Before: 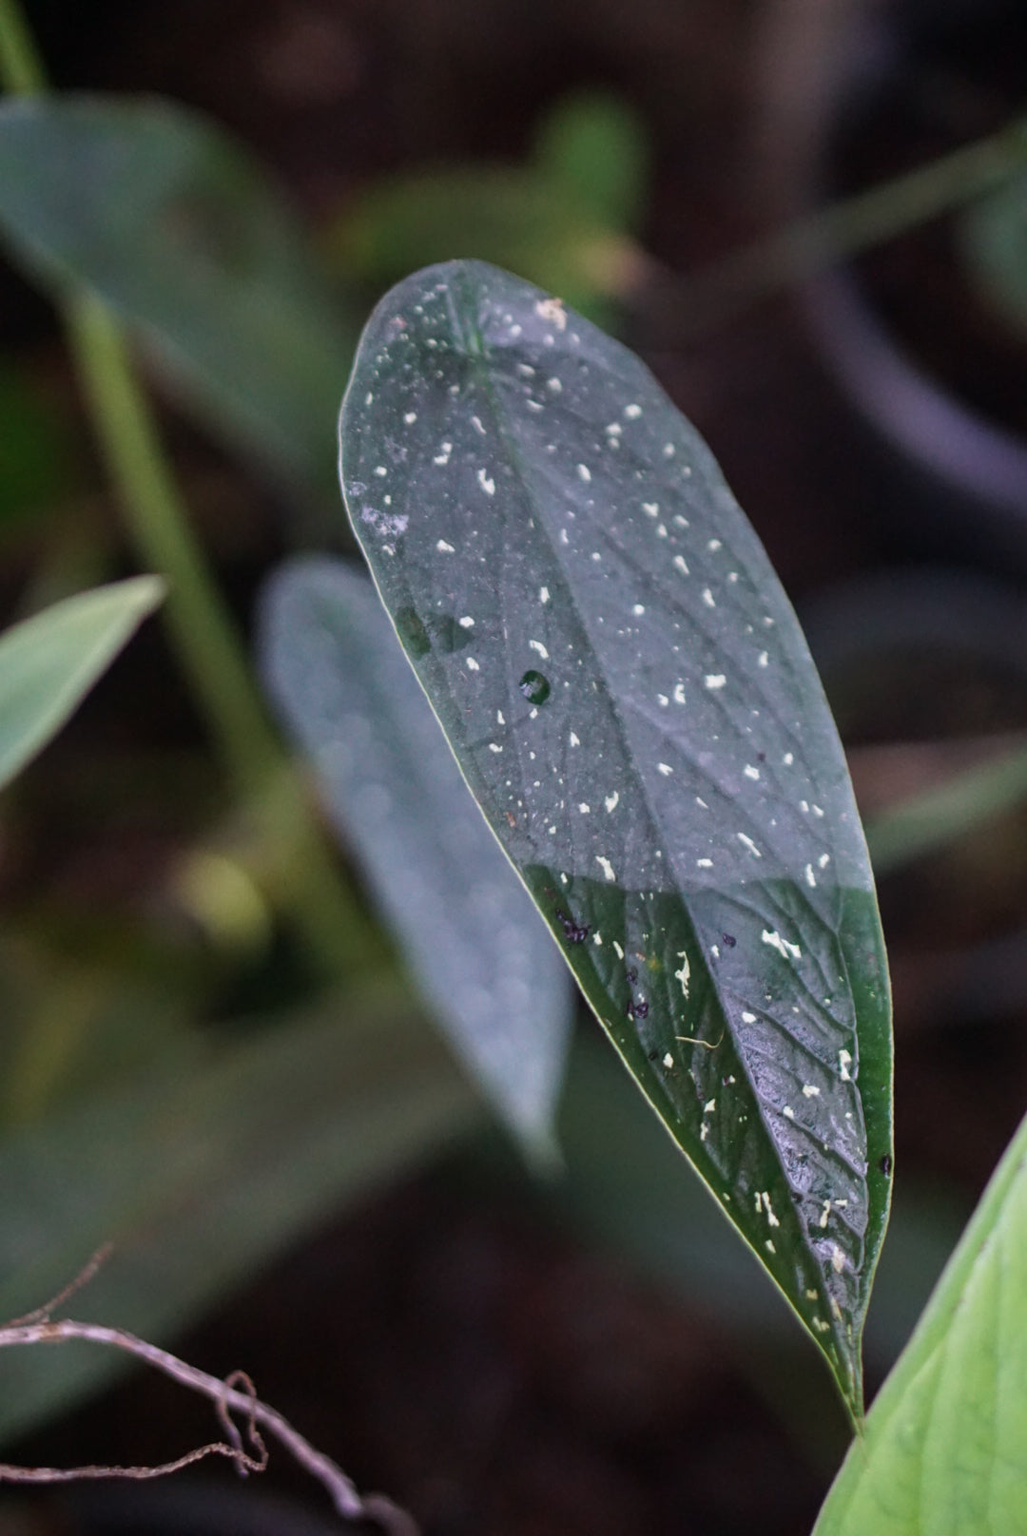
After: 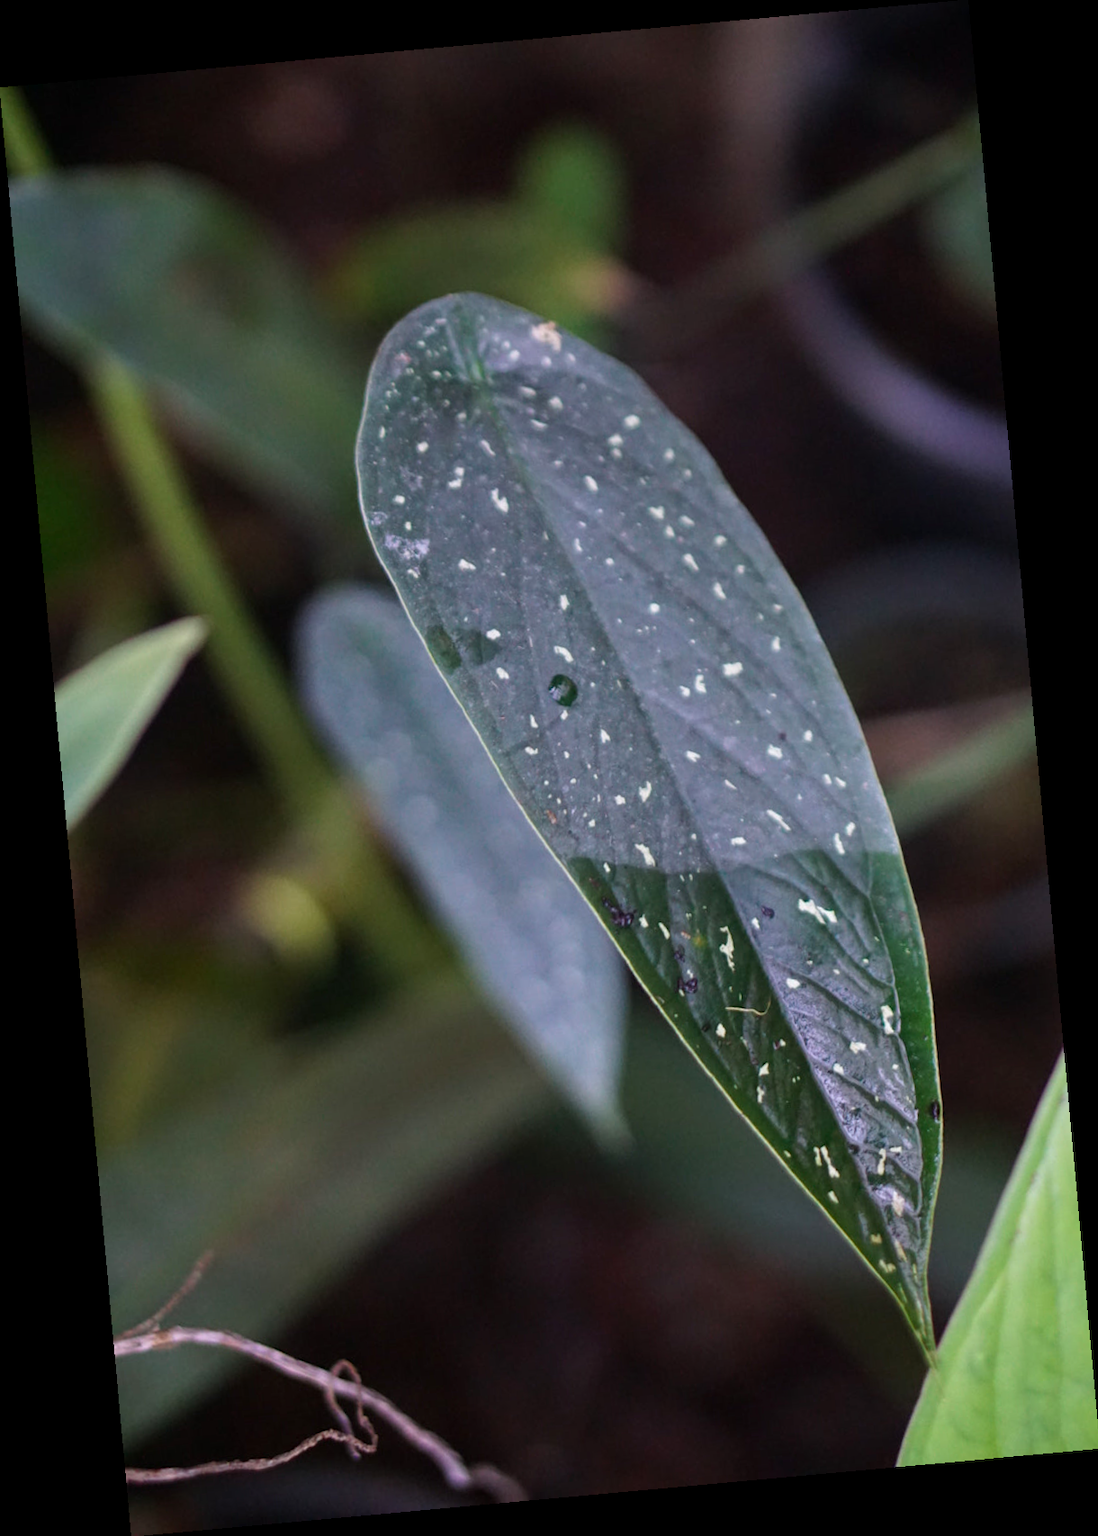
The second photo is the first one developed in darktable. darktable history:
rotate and perspective: rotation -5.2°, automatic cropping off
color correction: saturation 1.11
